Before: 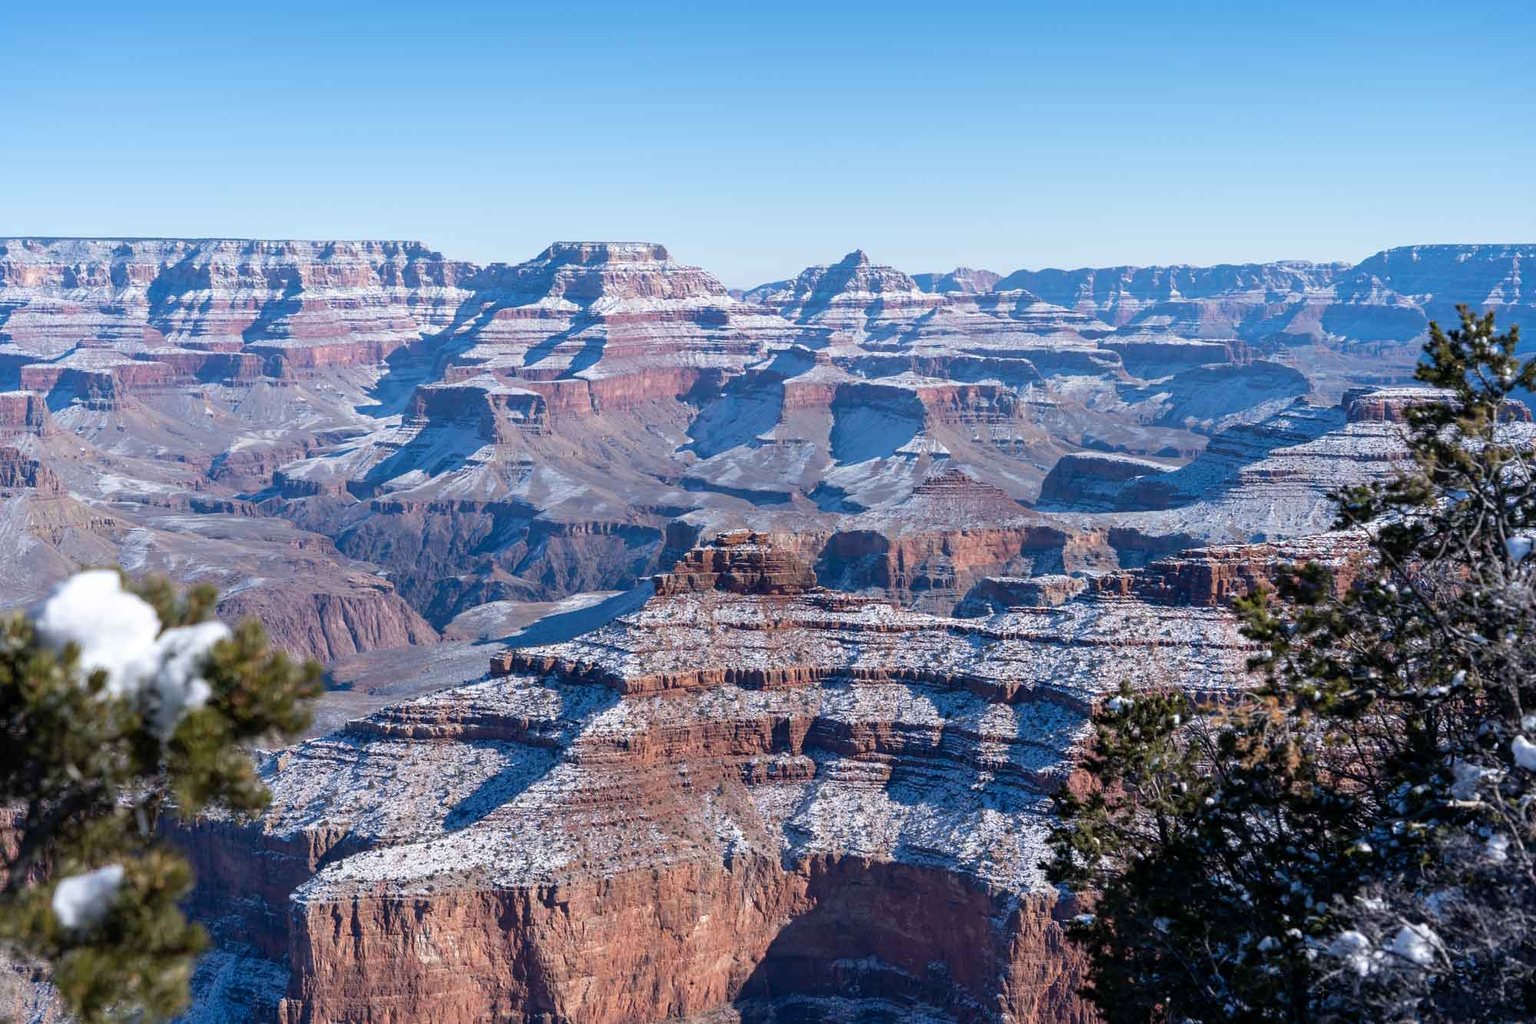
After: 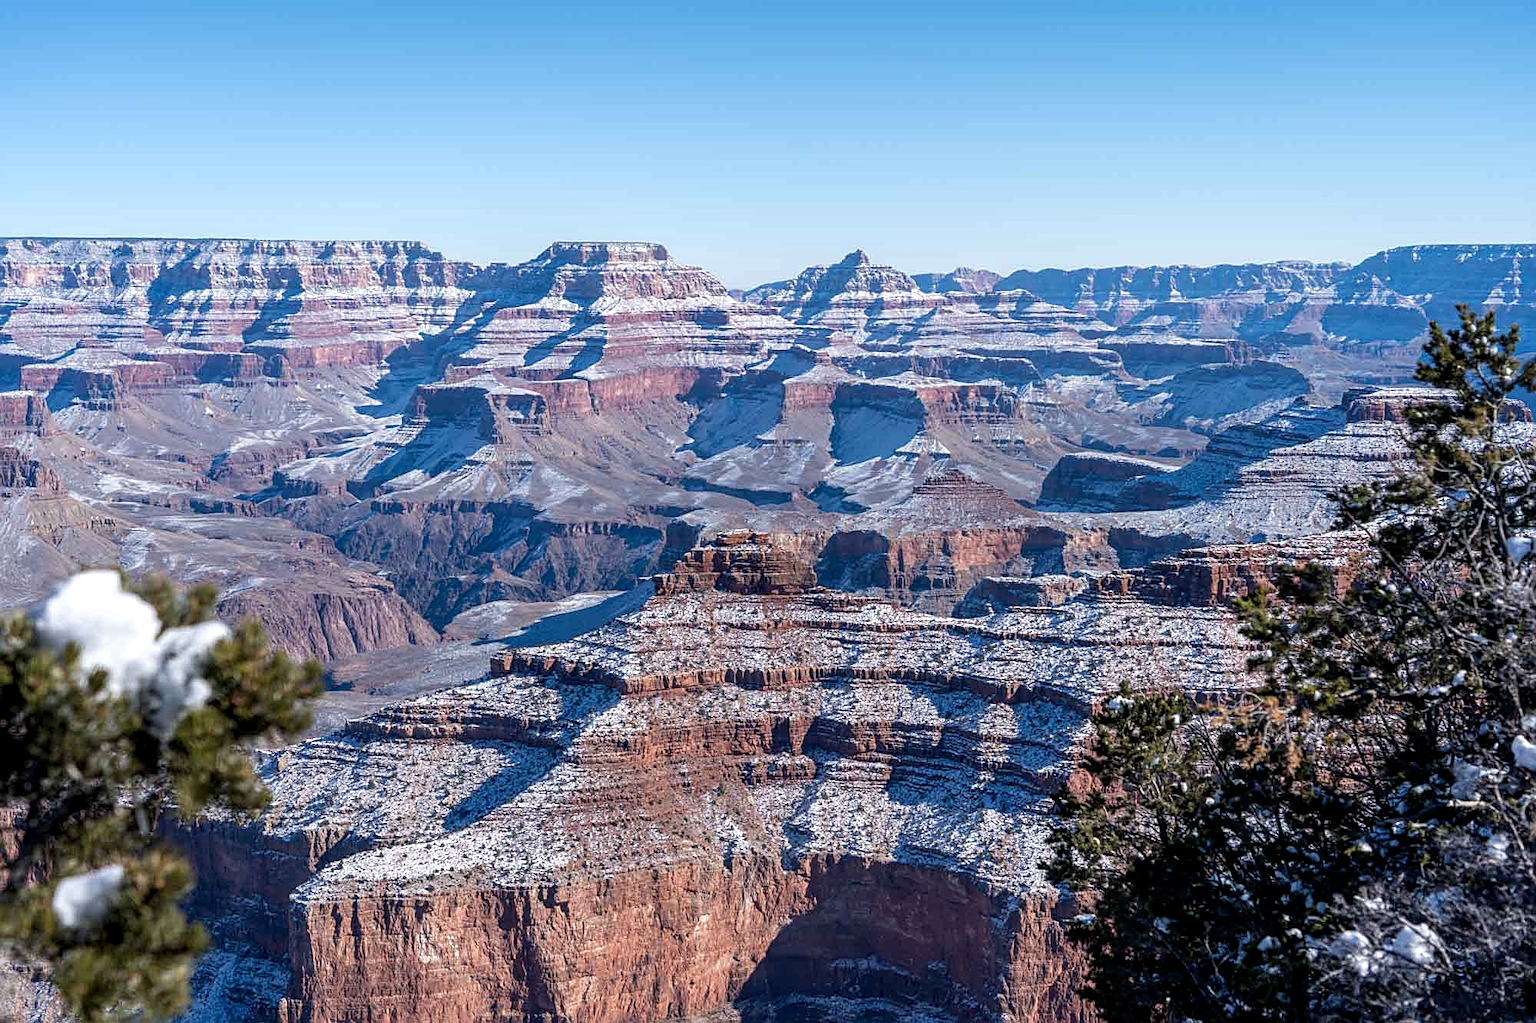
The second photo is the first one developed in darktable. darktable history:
sharpen: on, module defaults
tone equalizer: on, module defaults
local contrast: detail 130%
